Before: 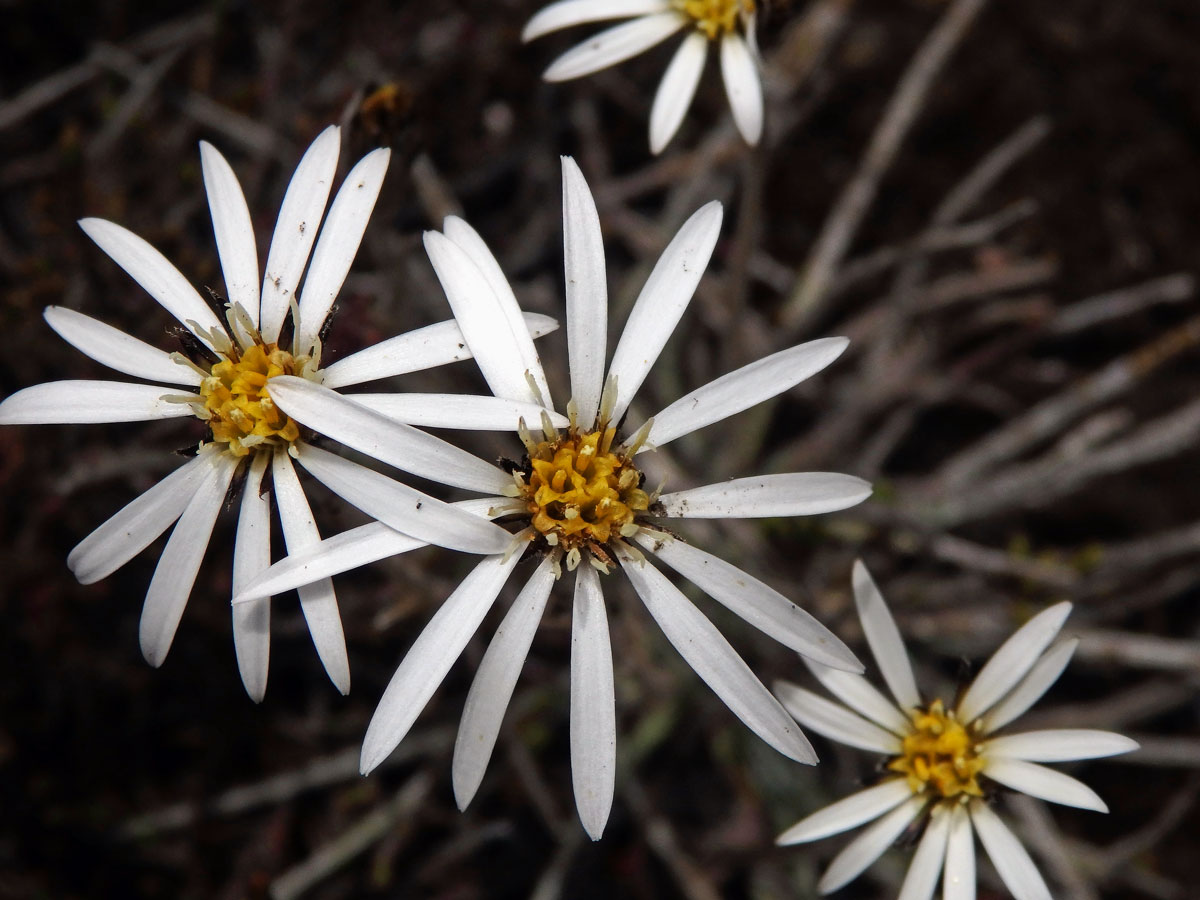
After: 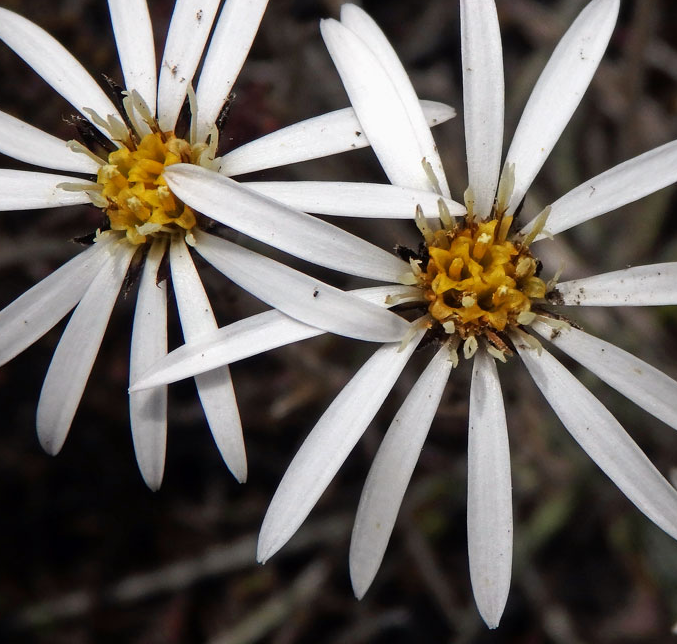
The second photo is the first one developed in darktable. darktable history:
crop: left 8.604%, top 23.594%, right 34.931%, bottom 4.769%
